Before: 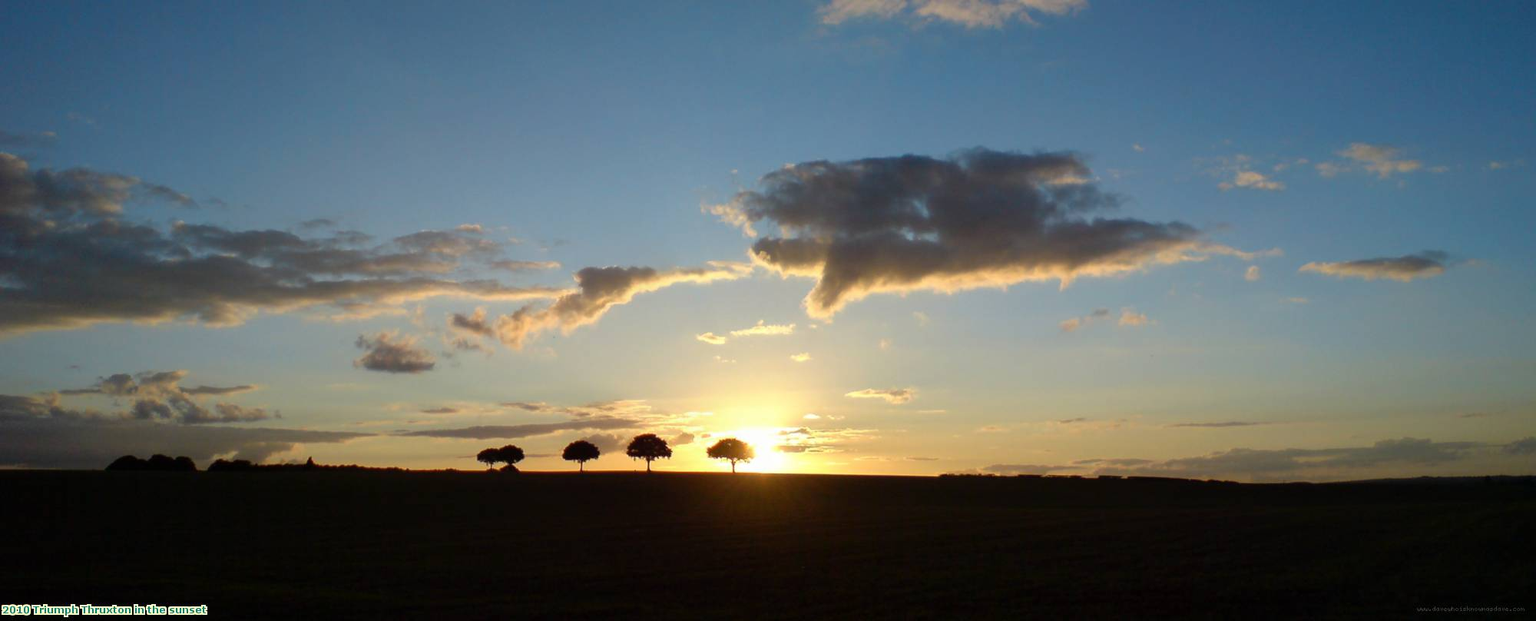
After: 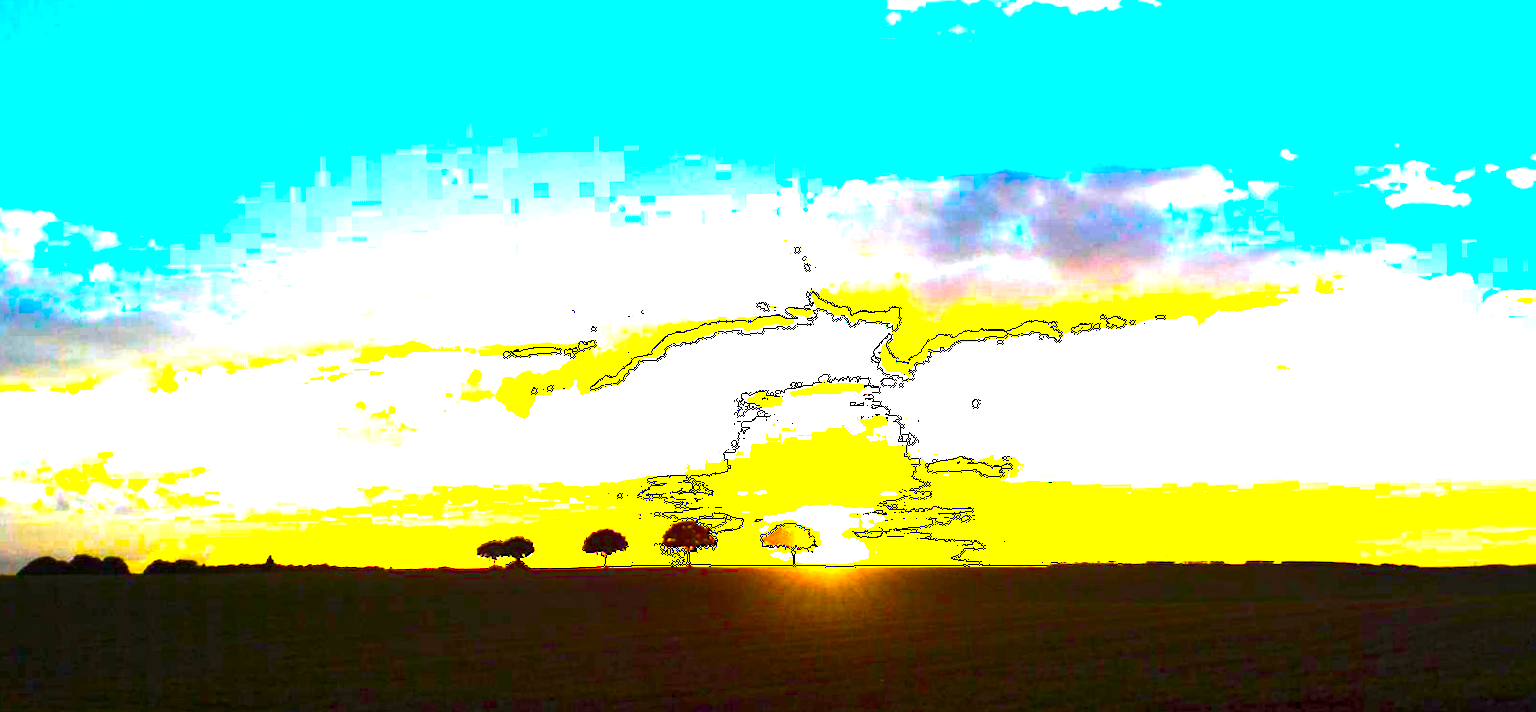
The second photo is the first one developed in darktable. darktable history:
crop and rotate: angle 1°, left 4.281%, top 0.642%, right 11.383%, bottom 2.486%
color balance rgb: linear chroma grading › global chroma 20%, perceptual saturation grading › global saturation 65%, perceptual saturation grading › highlights 60%, perceptual saturation grading › mid-tones 50%, perceptual saturation grading › shadows 50%, perceptual brilliance grading › global brilliance 30%, perceptual brilliance grading › highlights 50%, perceptual brilliance grading › mid-tones 50%, perceptual brilliance grading › shadows -22%, global vibrance 20%
exposure: black level correction 0, exposure 1.75 EV, compensate exposure bias true, compensate highlight preservation false
